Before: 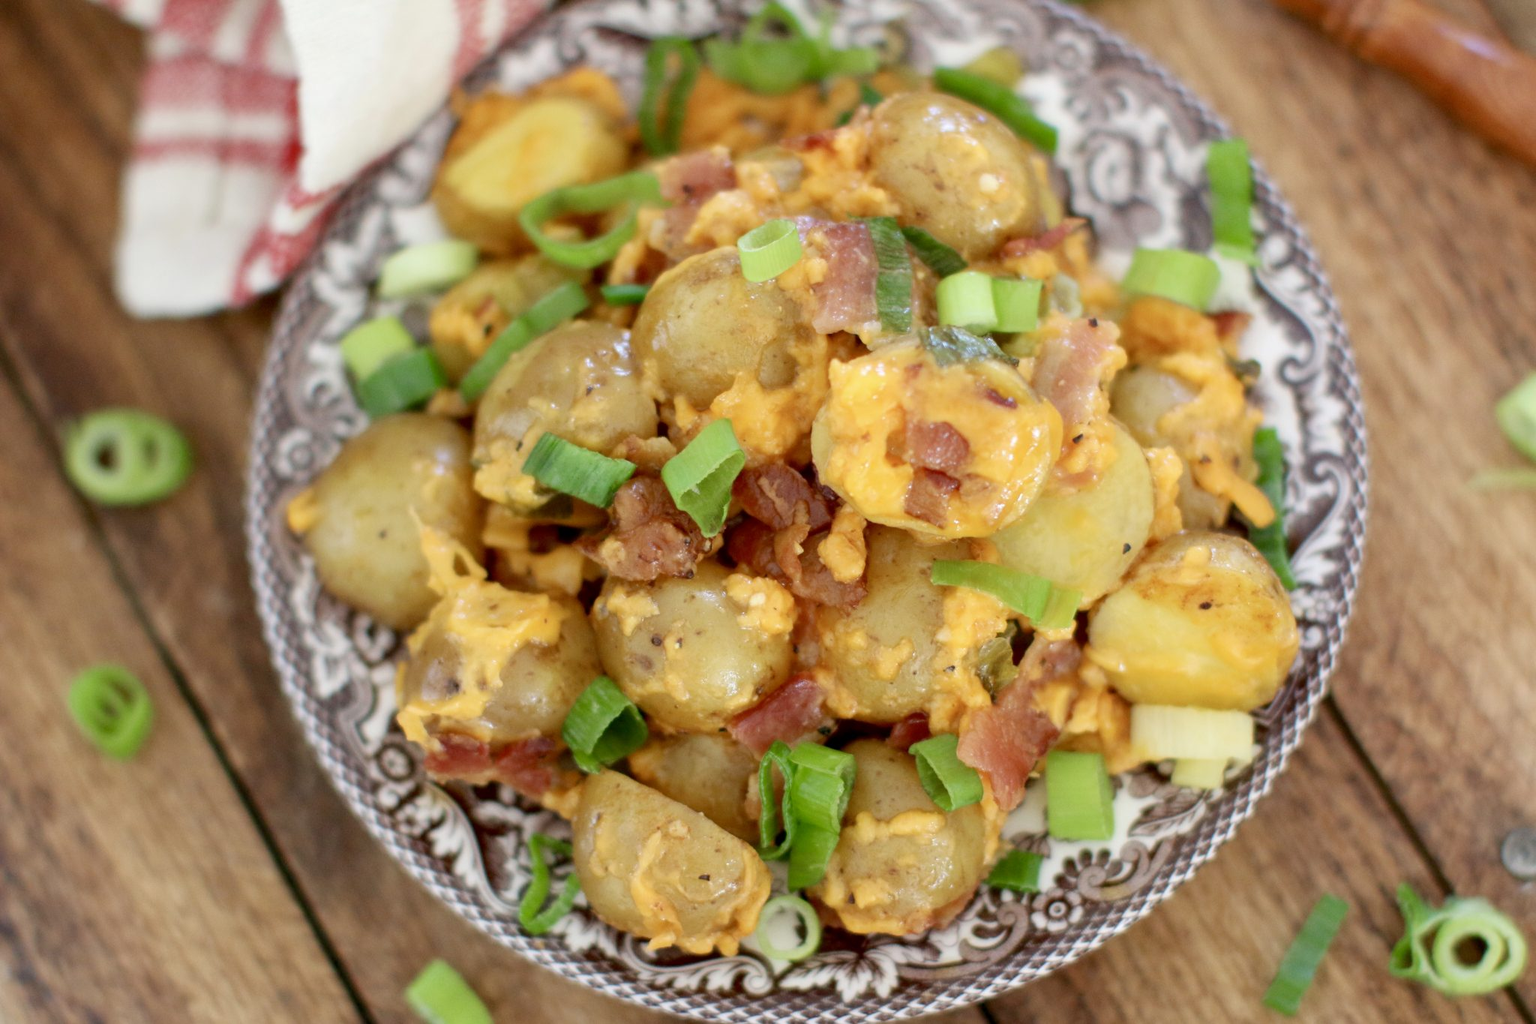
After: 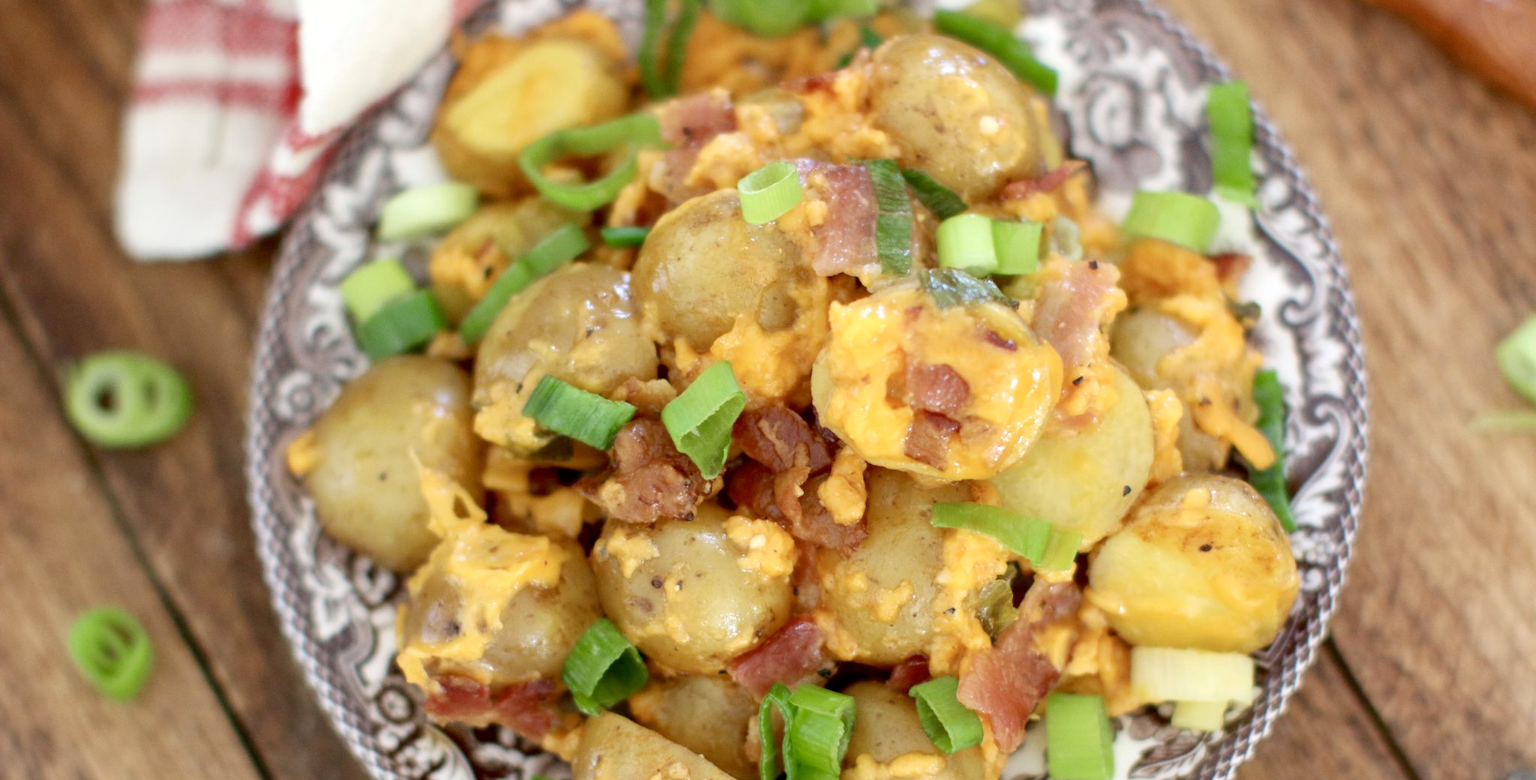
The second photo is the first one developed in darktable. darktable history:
crop: top 5.687%, bottom 18.098%
exposure: exposure 0.201 EV, compensate exposure bias true, compensate highlight preservation false
